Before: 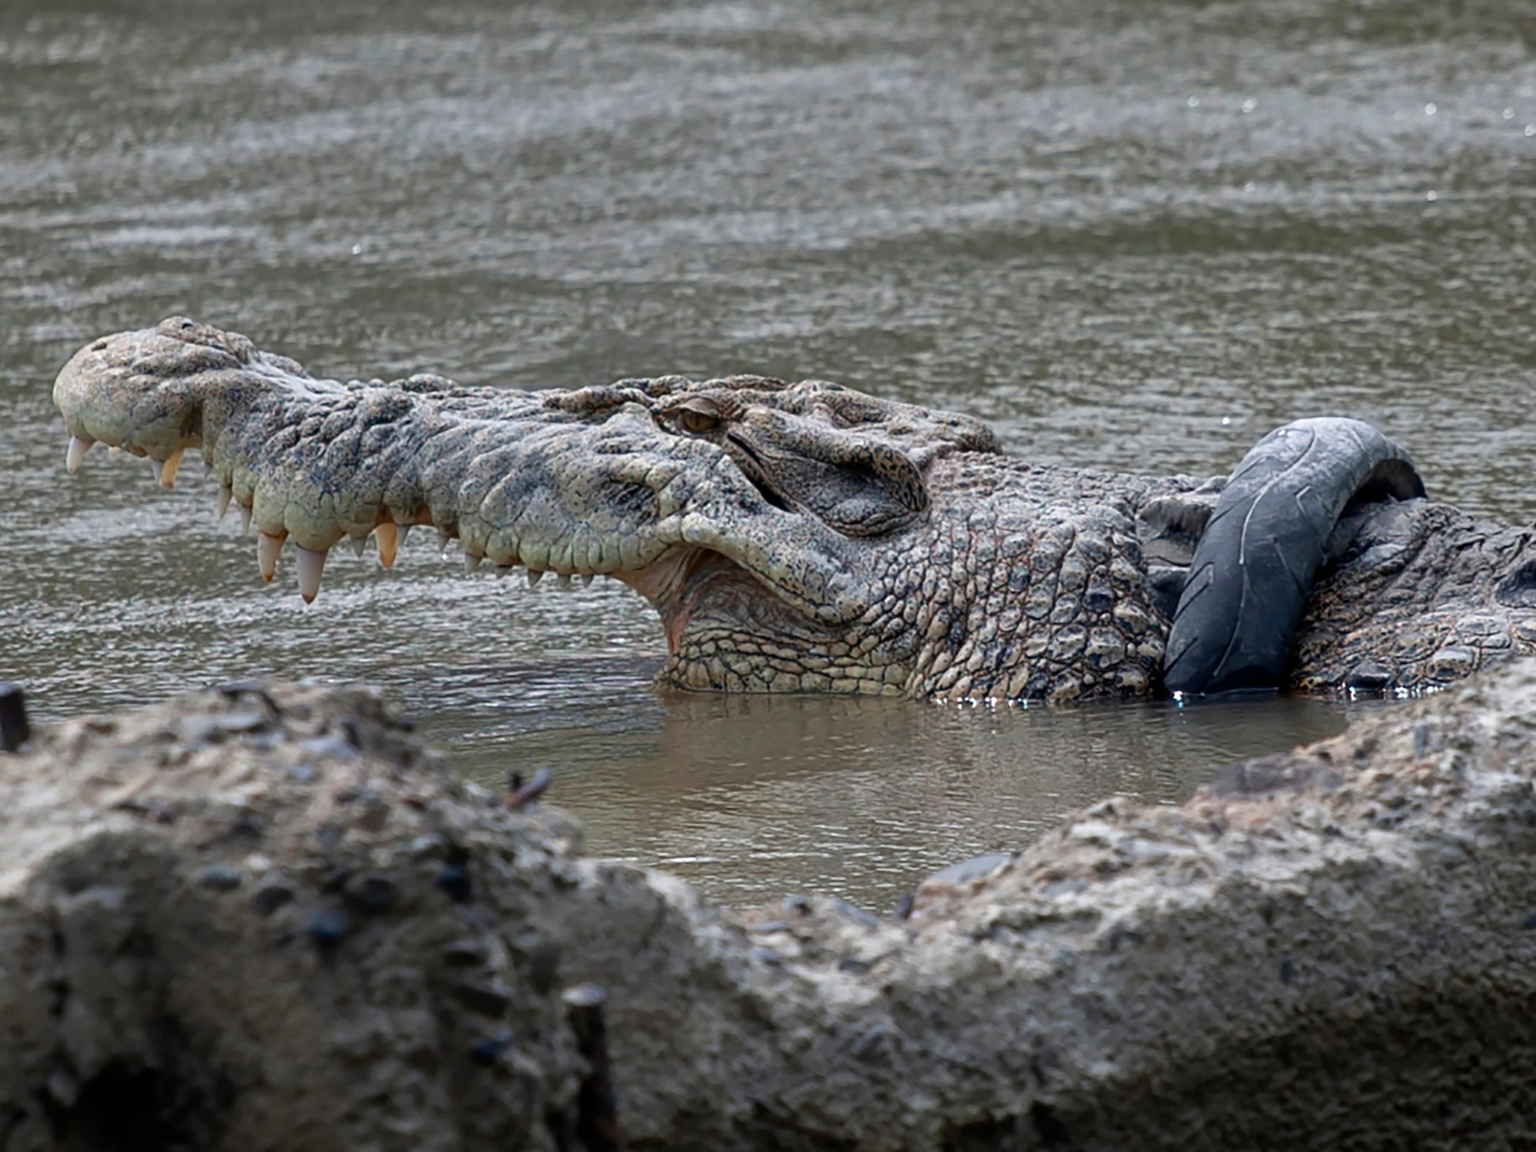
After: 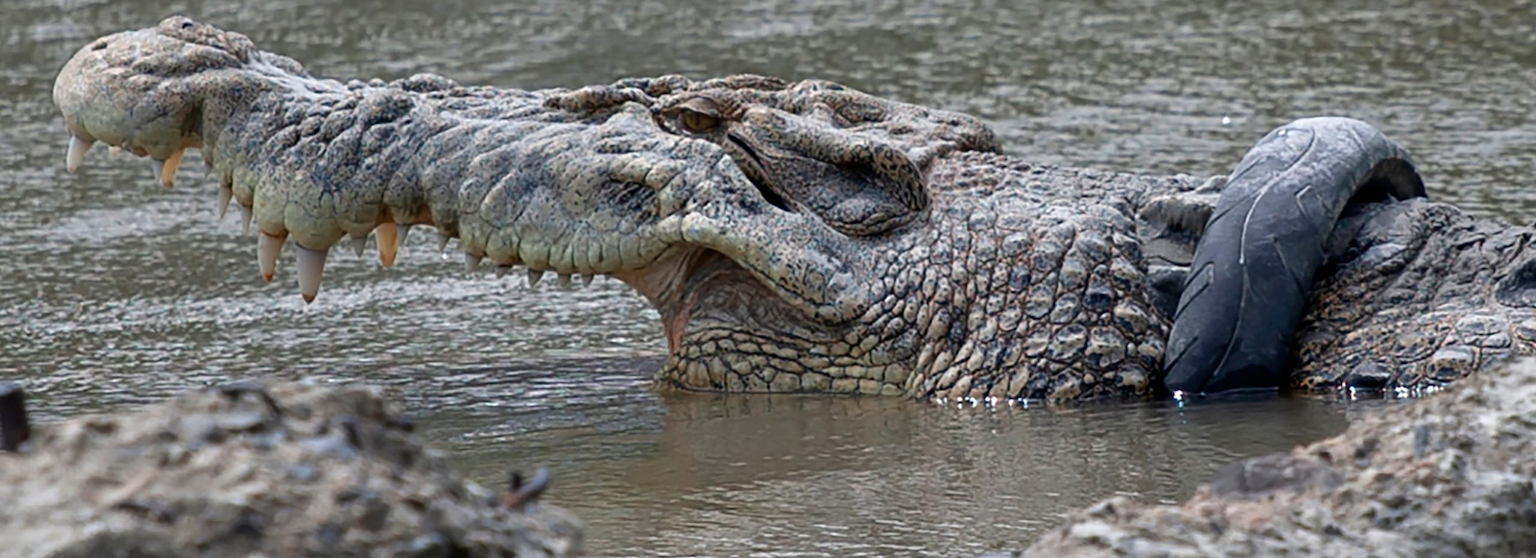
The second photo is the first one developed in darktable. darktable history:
crop and rotate: top 26.144%, bottom 25.402%
